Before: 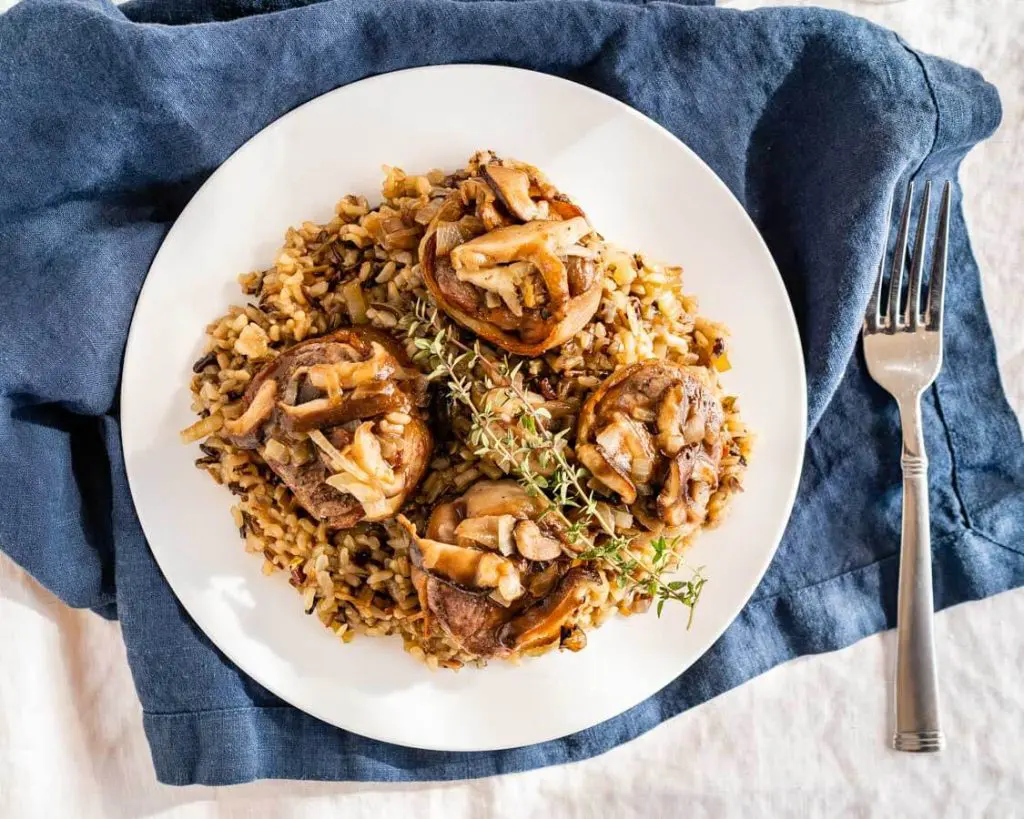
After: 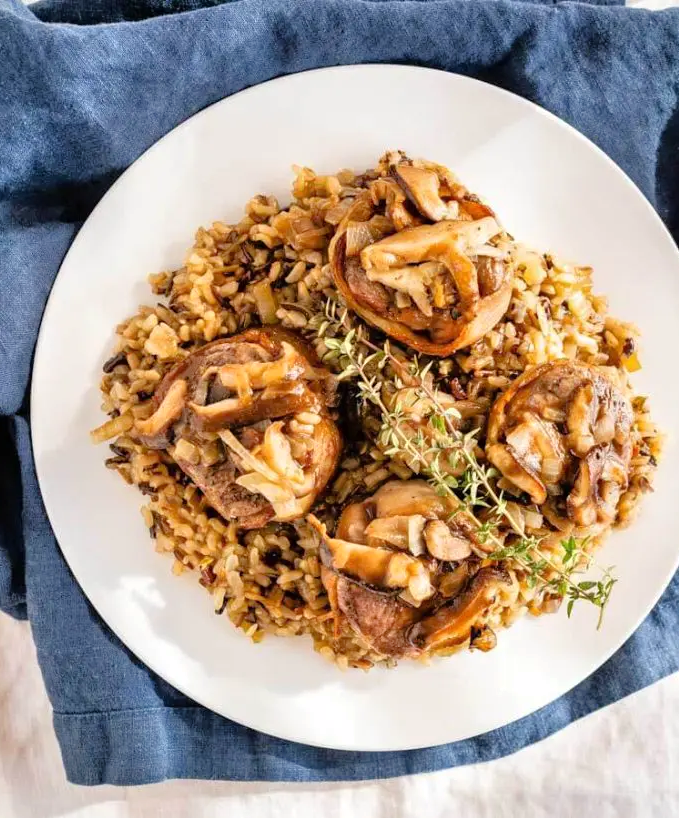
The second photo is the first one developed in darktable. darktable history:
crop and rotate: left 8.876%, right 24.792%
tone equalizer: -8 EV 0.022 EV, -7 EV -0.039 EV, -6 EV 0.019 EV, -5 EV 0.036 EV, -4 EV 0.237 EV, -3 EV 0.621 EV, -2 EV 0.59 EV, -1 EV 0.187 EV, +0 EV 0.033 EV
